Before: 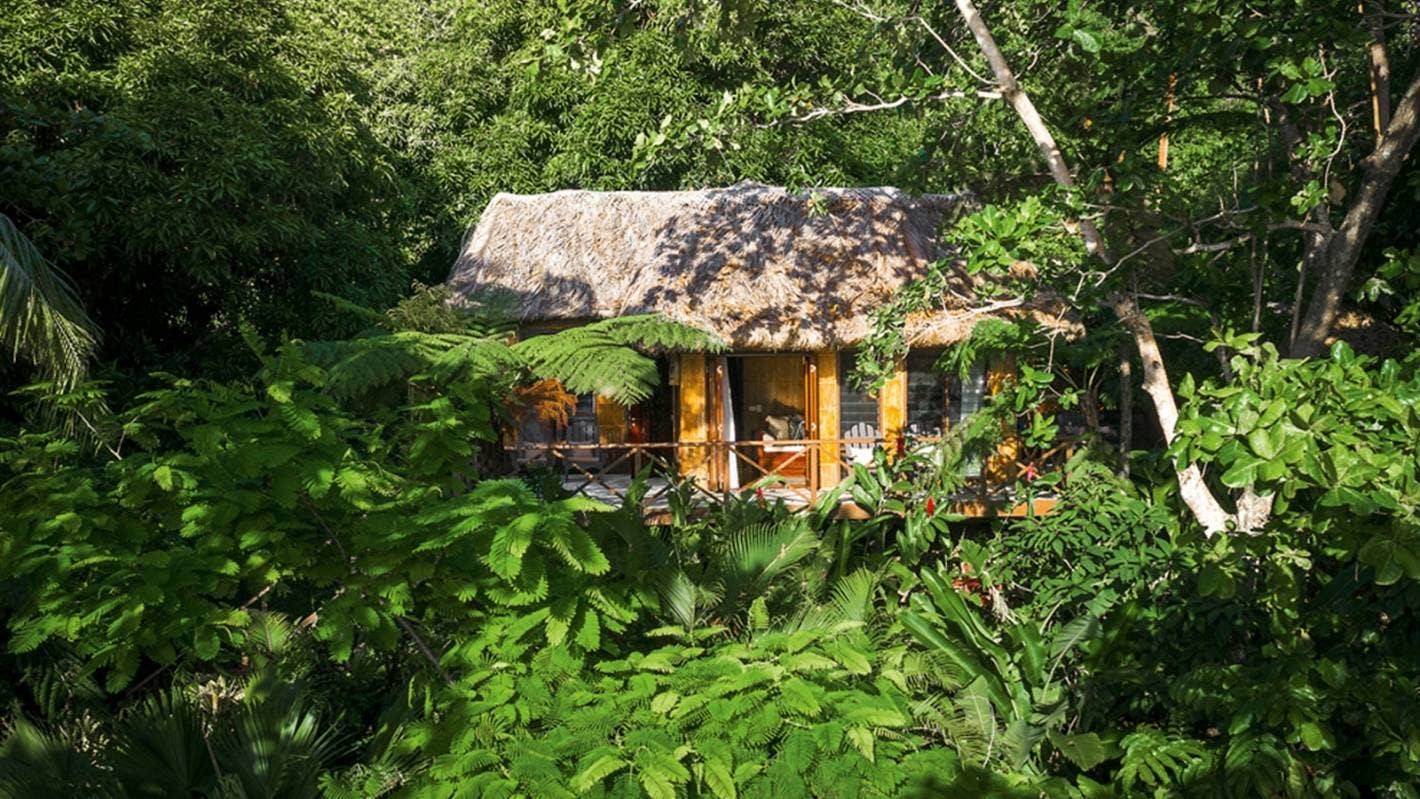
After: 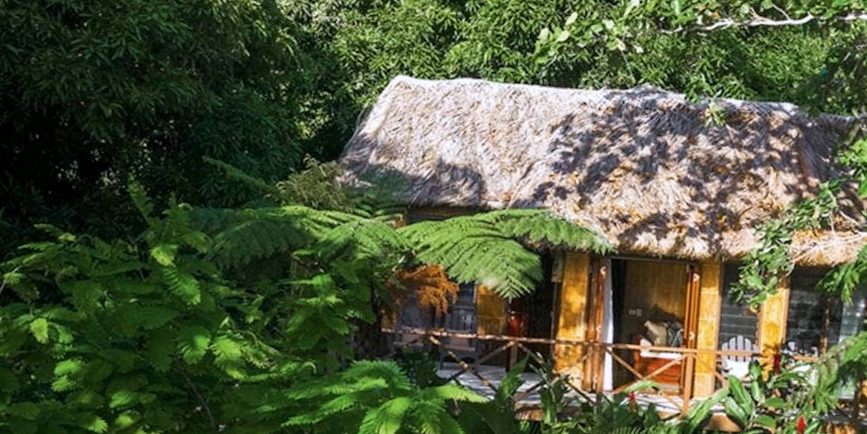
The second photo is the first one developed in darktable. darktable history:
color calibration: illuminant as shot in camera, x 0.358, y 0.373, temperature 4628.91 K
crop and rotate: angle -4.99°, left 2.122%, top 6.945%, right 27.566%, bottom 30.519%
